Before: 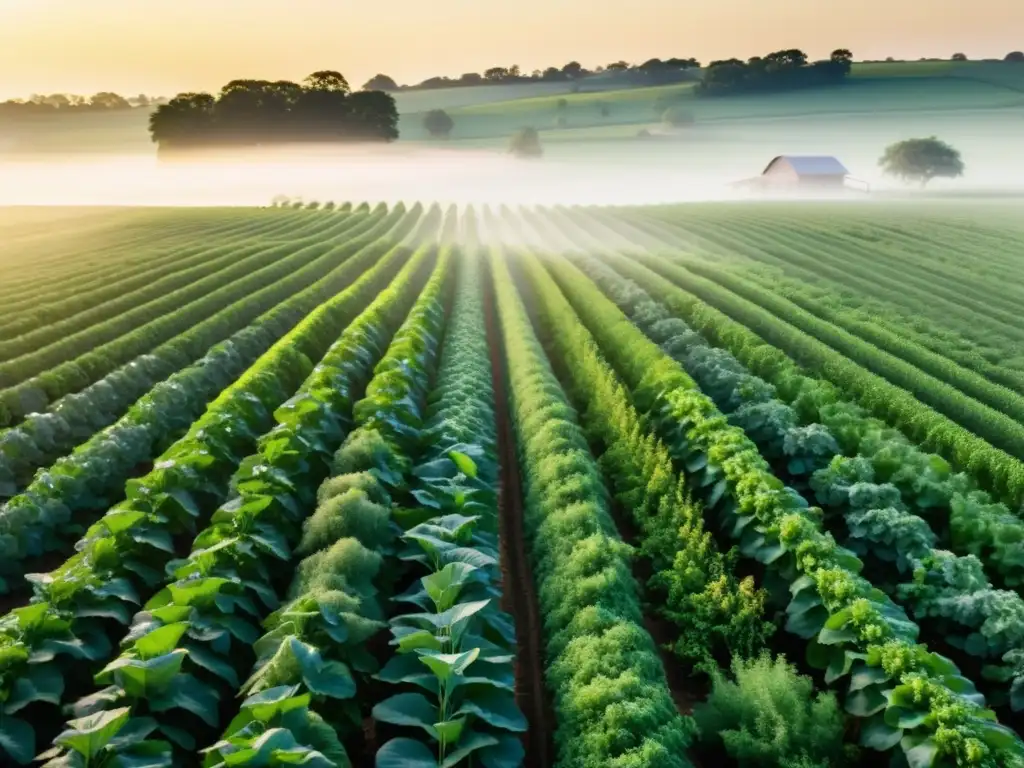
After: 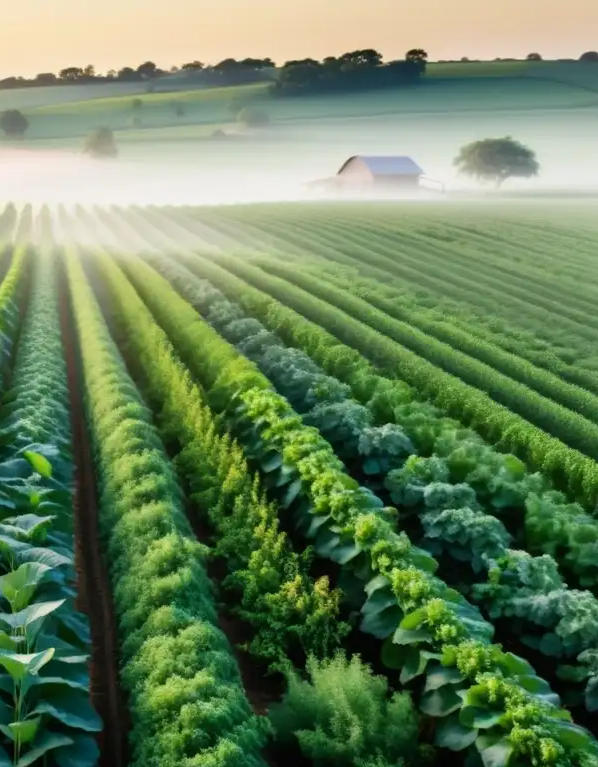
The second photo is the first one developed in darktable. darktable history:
crop: left 41.6%
tone equalizer: on, module defaults
